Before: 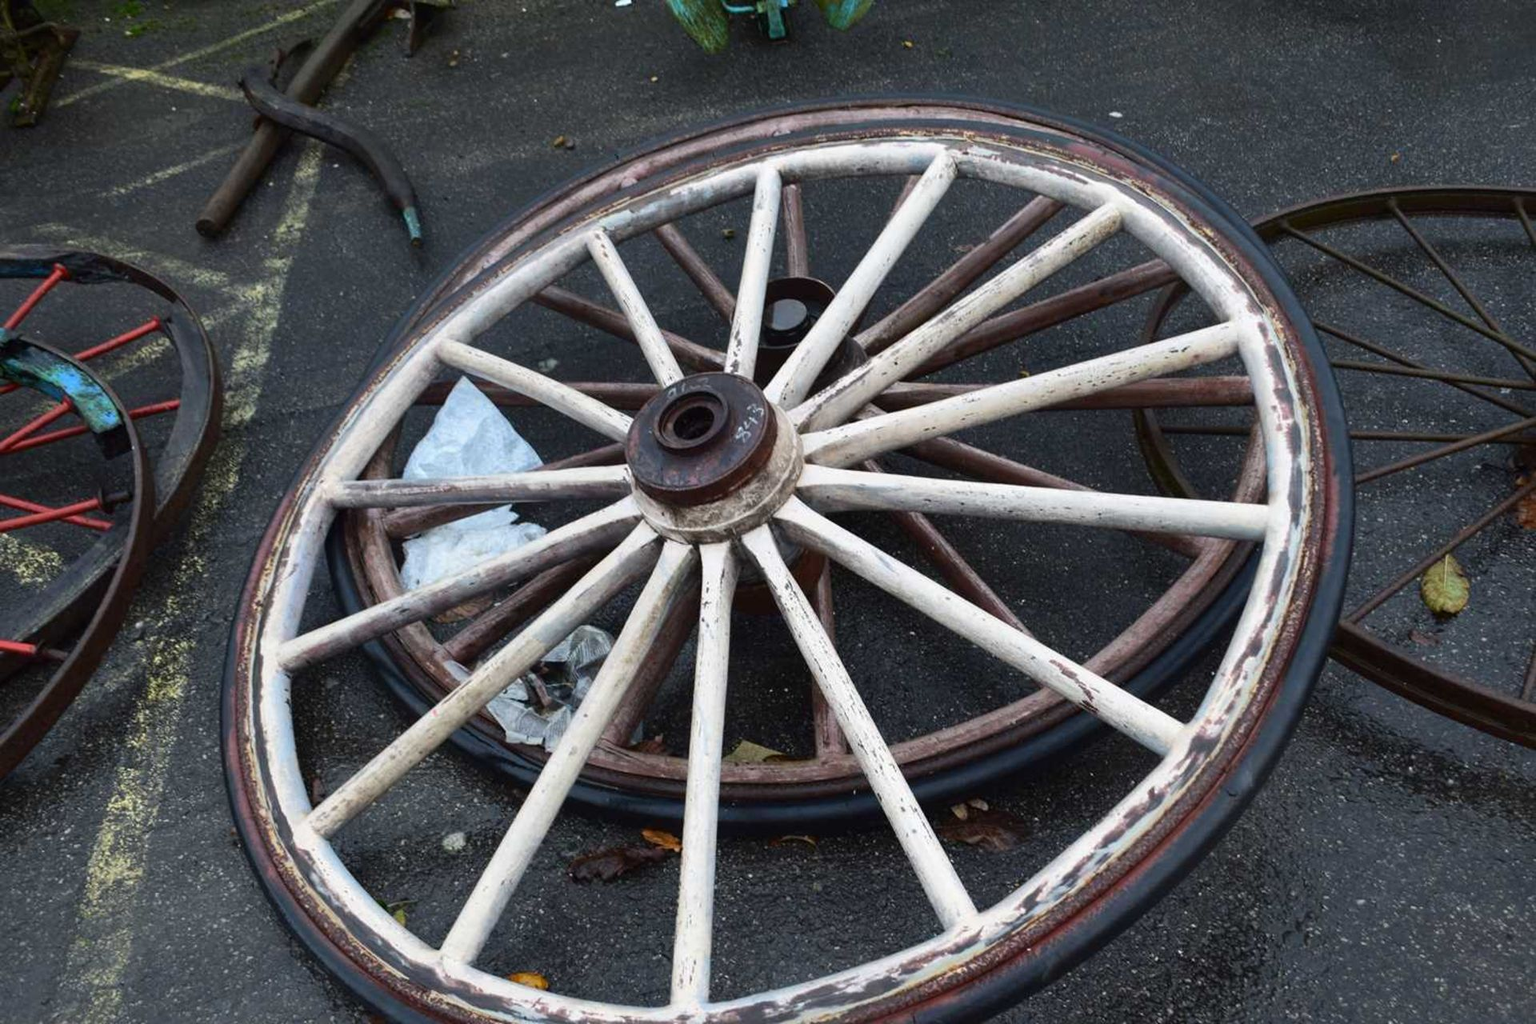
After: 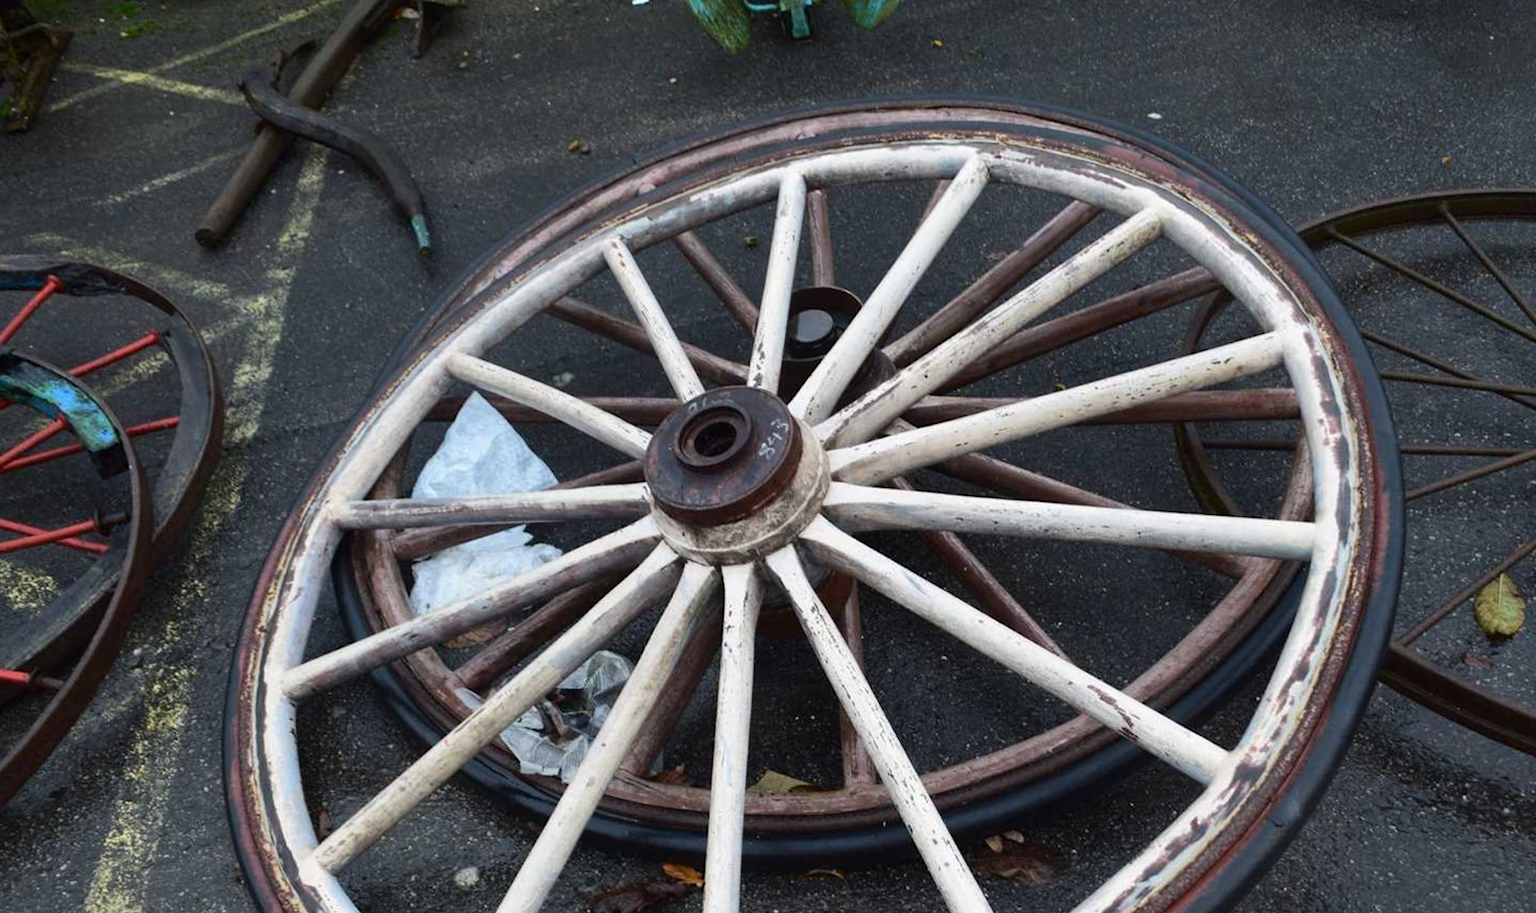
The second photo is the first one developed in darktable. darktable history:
crop and rotate: angle 0.192°, left 0.308%, right 3.361%, bottom 14.102%
